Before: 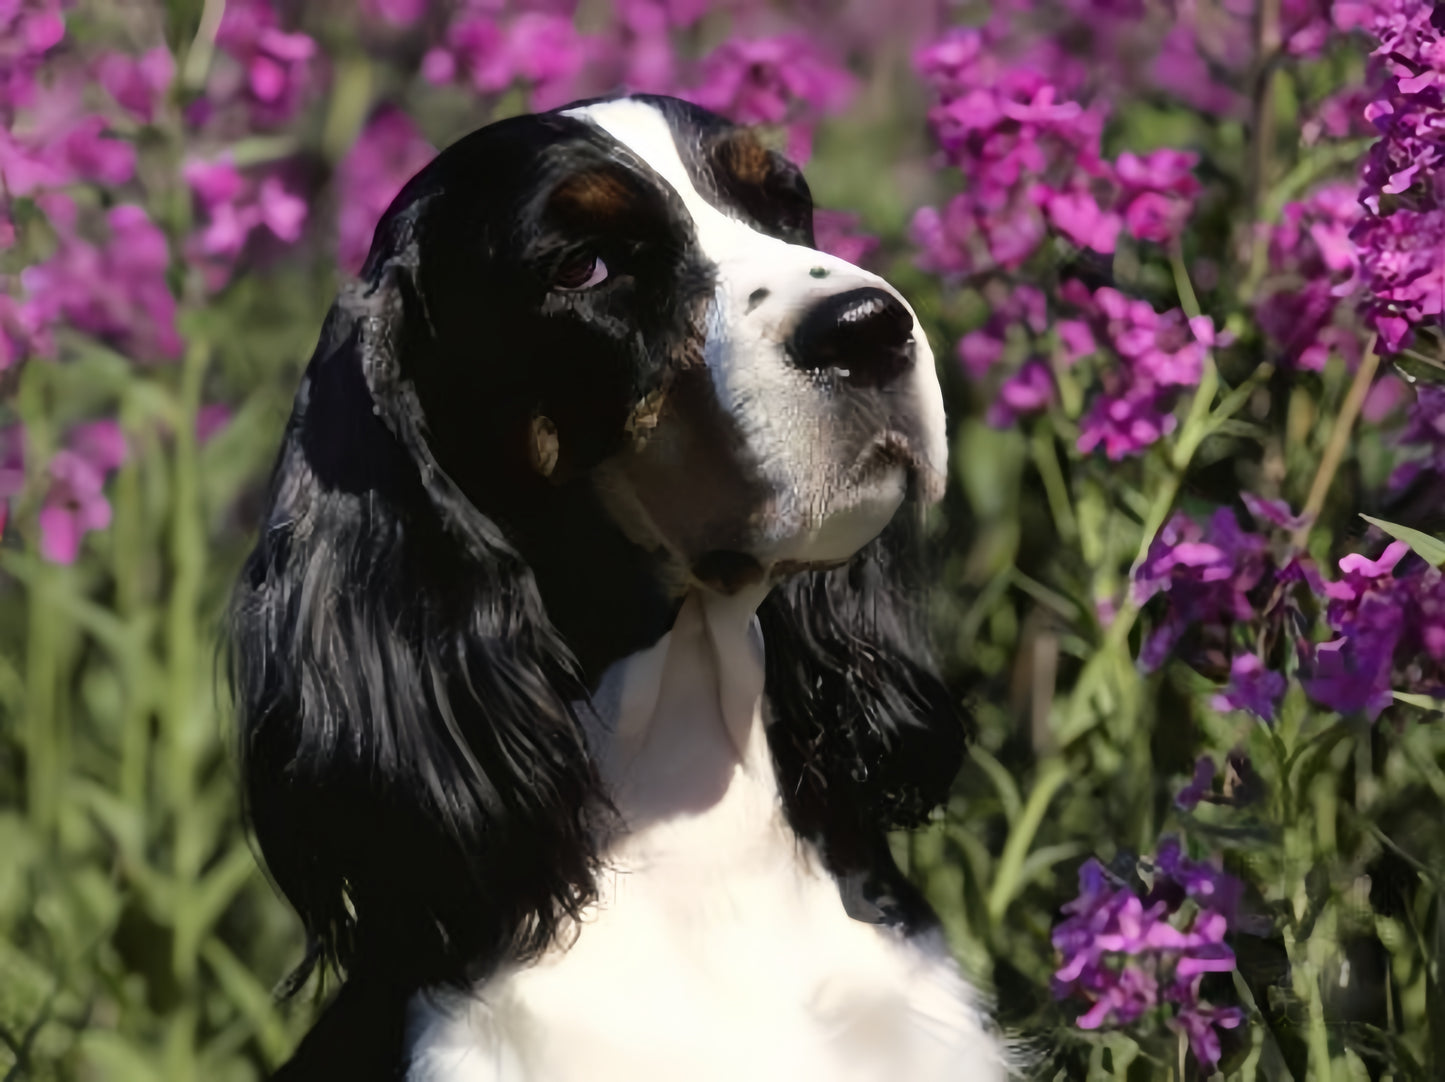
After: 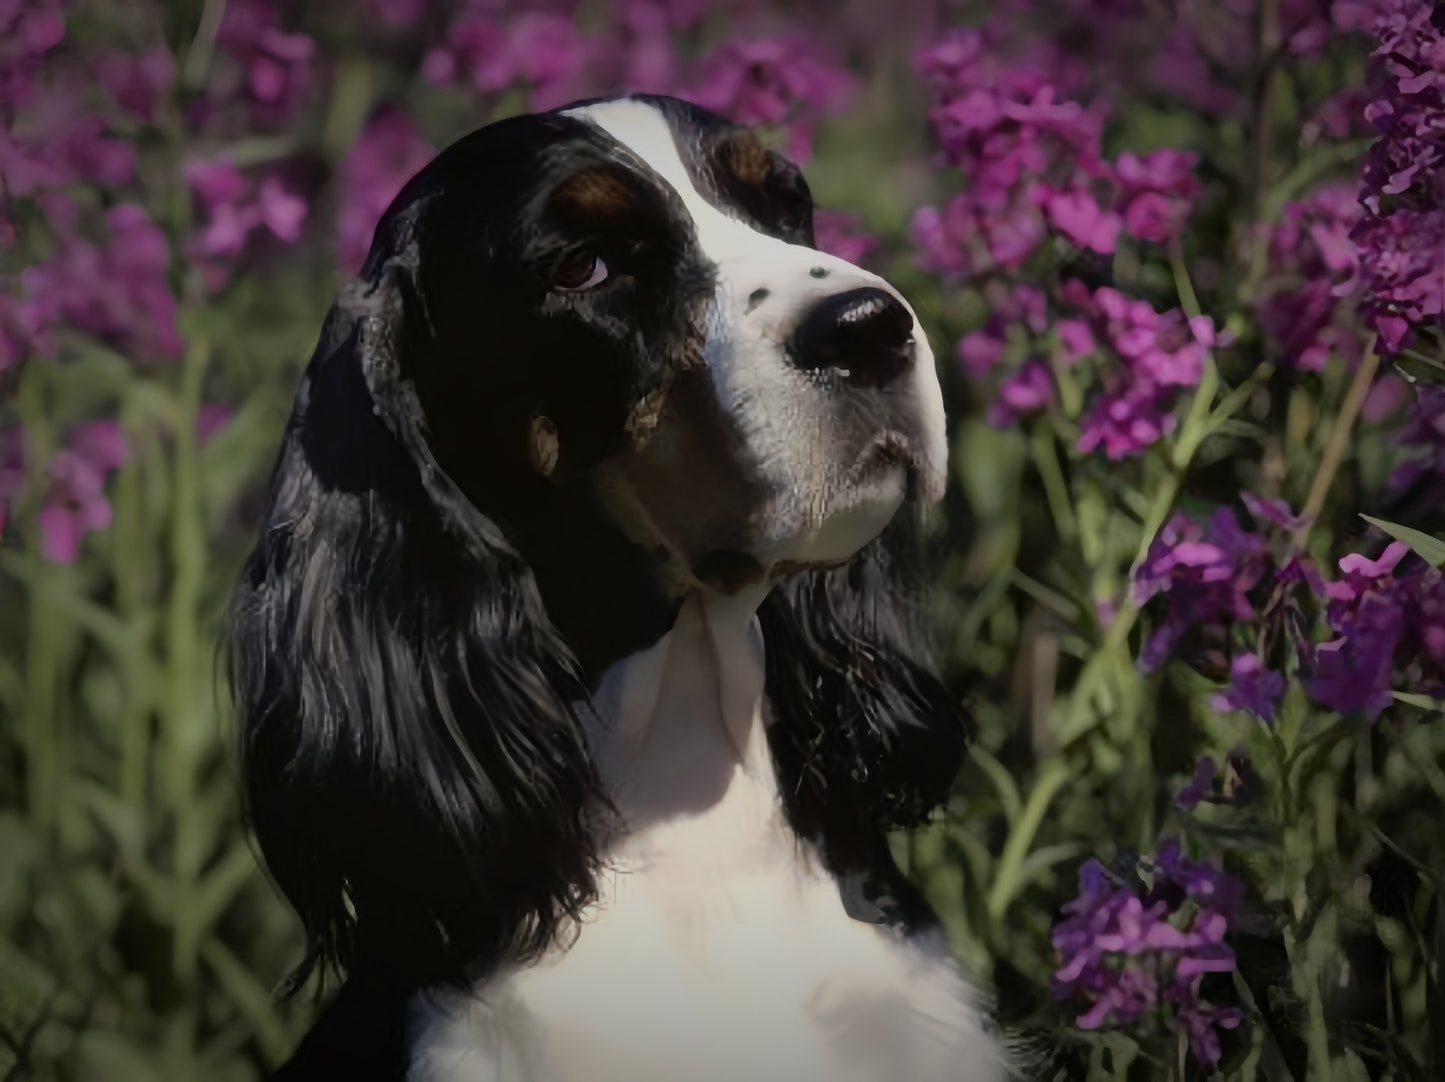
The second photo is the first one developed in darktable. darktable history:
exposure: black level correction 0, exposure -0.766 EV, compensate highlight preservation false
bloom: size 16%, threshold 98%, strength 20%
vignetting: fall-off start 70.97%, brightness -0.584, saturation -0.118, width/height ratio 1.333
tone curve: curves: ch0 [(0, 0) (0.003, 0.005) (0.011, 0.019) (0.025, 0.04) (0.044, 0.064) (0.069, 0.095) (0.1, 0.129) (0.136, 0.169) (0.177, 0.207) (0.224, 0.247) (0.277, 0.298) (0.335, 0.354) (0.399, 0.416) (0.468, 0.478) (0.543, 0.553) (0.623, 0.634) (0.709, 0.709) (0.801, 0.817) (0.898, 0.912) (1, 1)], preserve colors none
